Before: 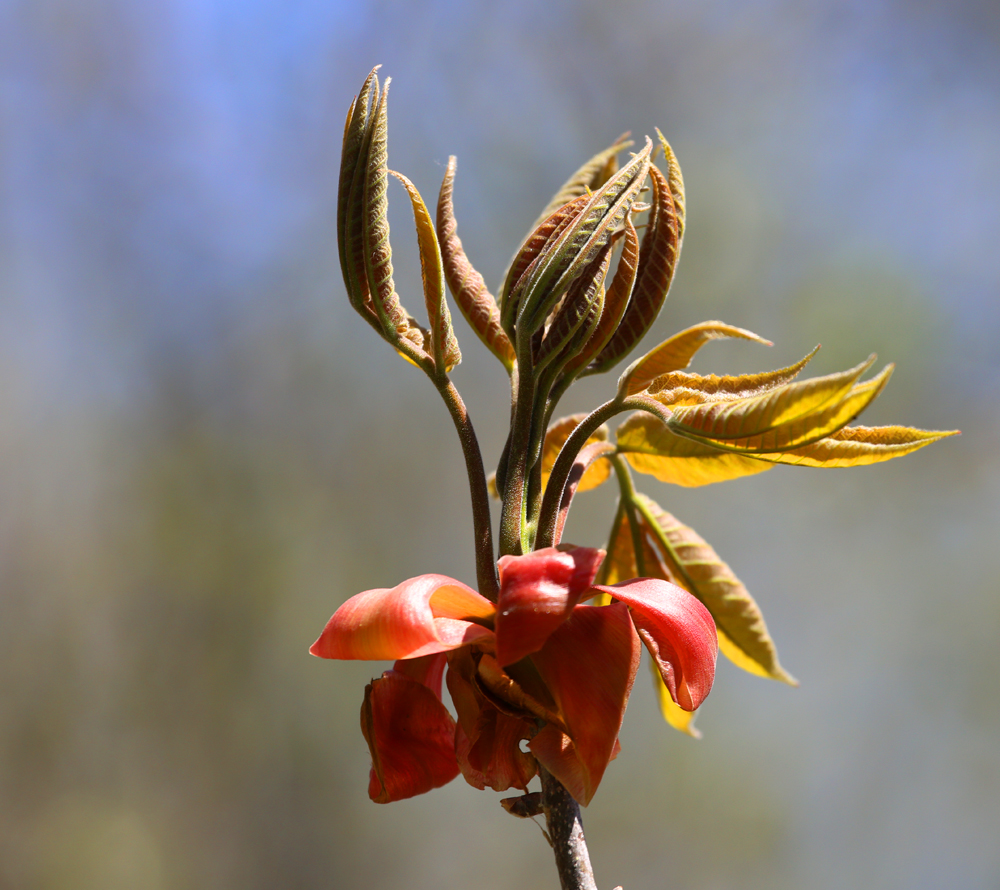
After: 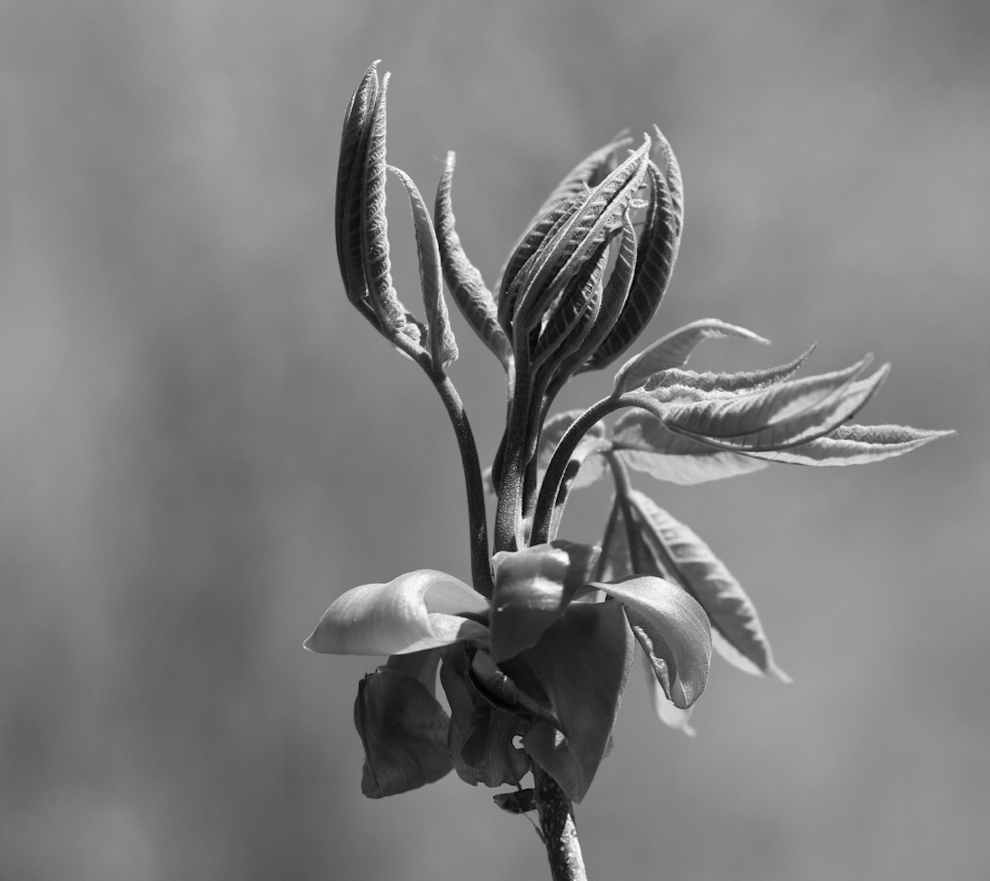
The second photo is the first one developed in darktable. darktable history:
crop and rotate: angle -0.5°
shadows and highlights: radius 125.46, shadows 30.51, highlights -30.51, low approximation 0.01, soften with gaussian
monochrome: on, module defaults
color balance rgb: perceptual saturation grading › global saturation 25%, global vibrance 20%
